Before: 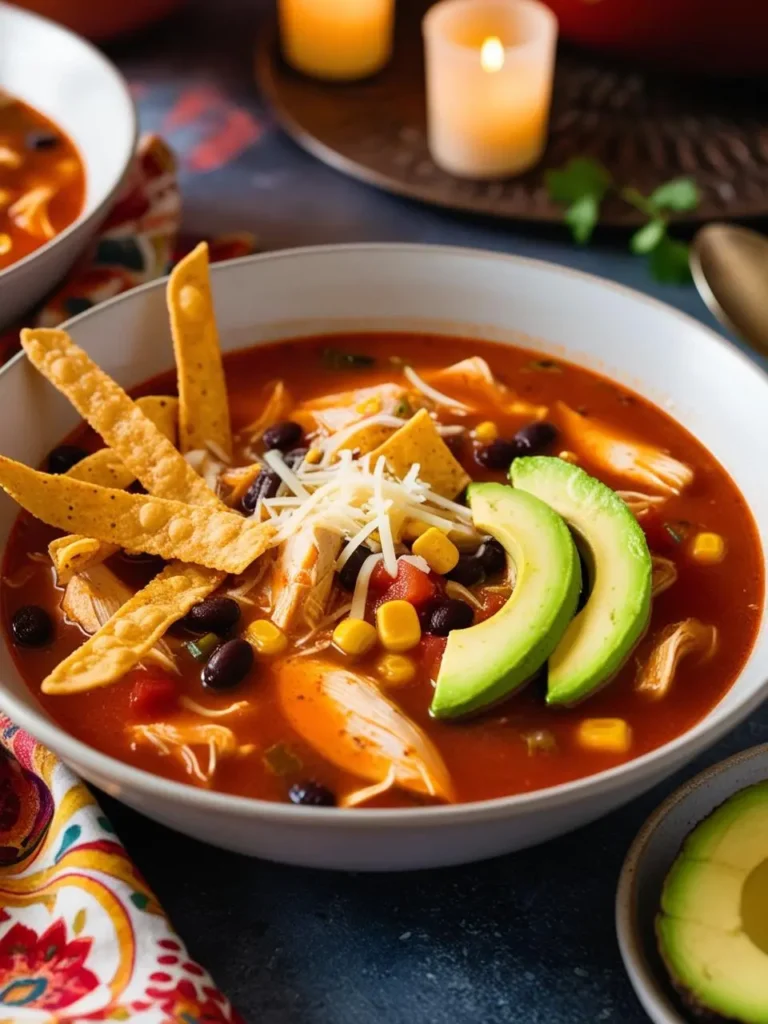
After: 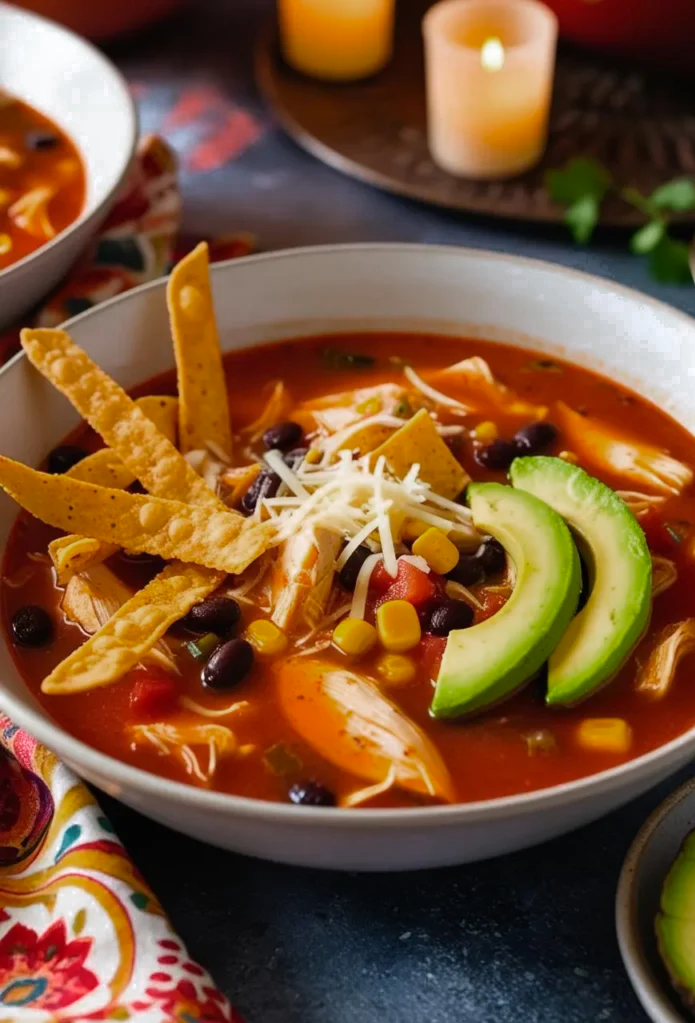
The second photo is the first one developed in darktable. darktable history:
crop: right 9.48%, bottom 0.027%
color zones: curves: ch0 [(0.203, 0.433) (0.607, 0.517) (0.697, 0.696) (0.705, 0.897)]
